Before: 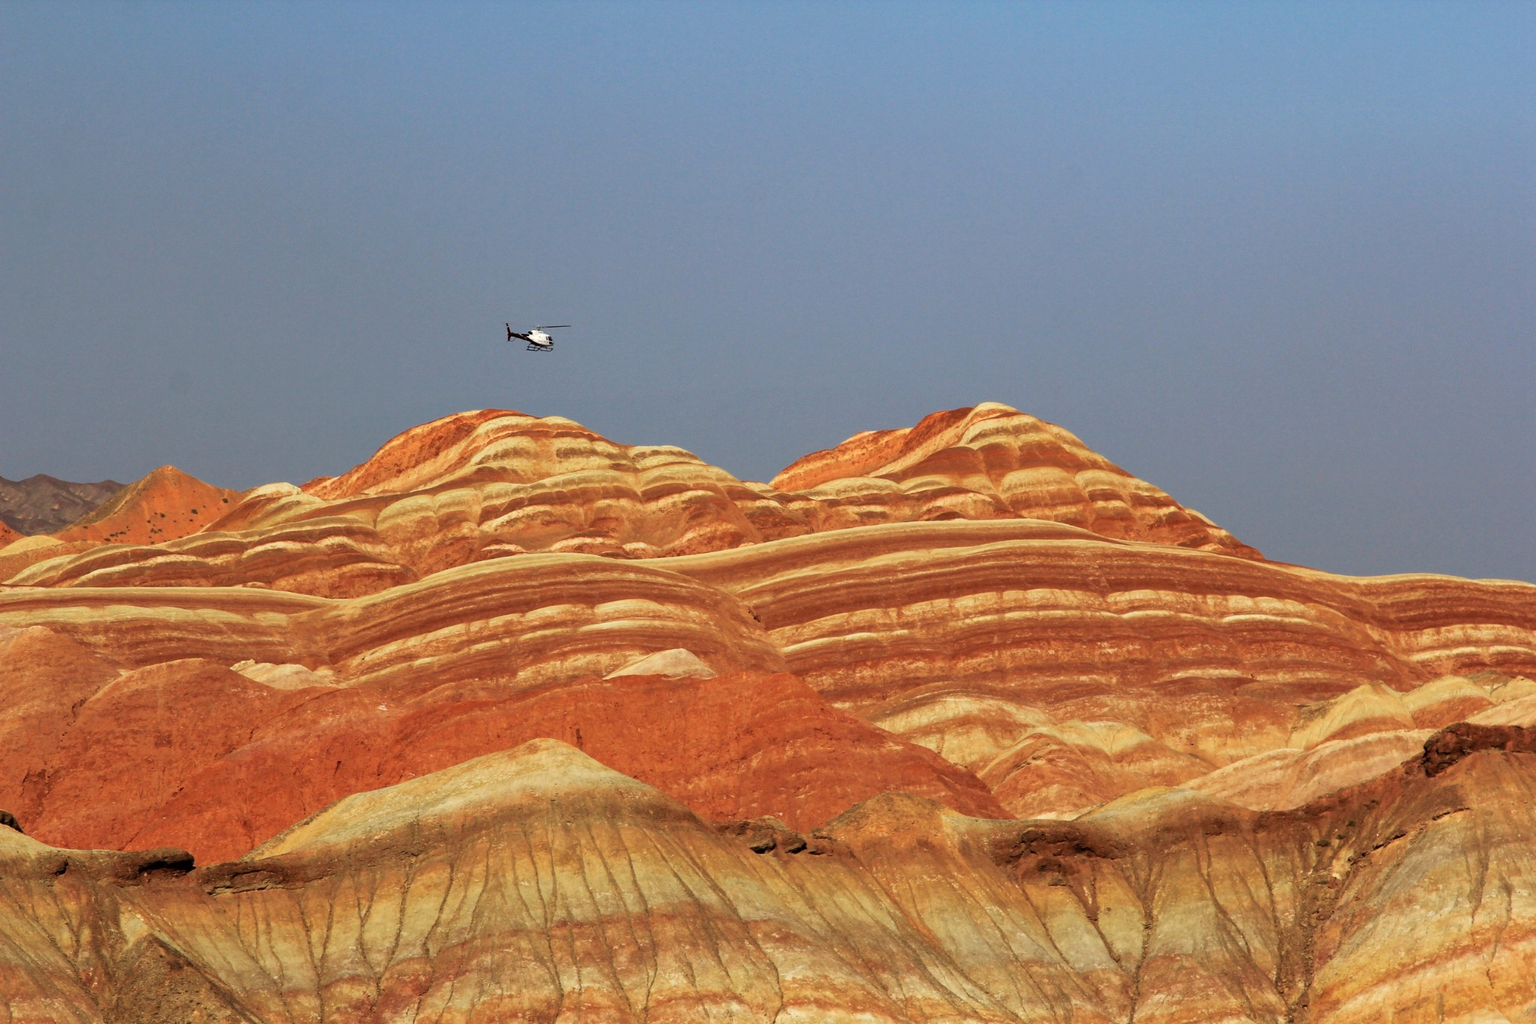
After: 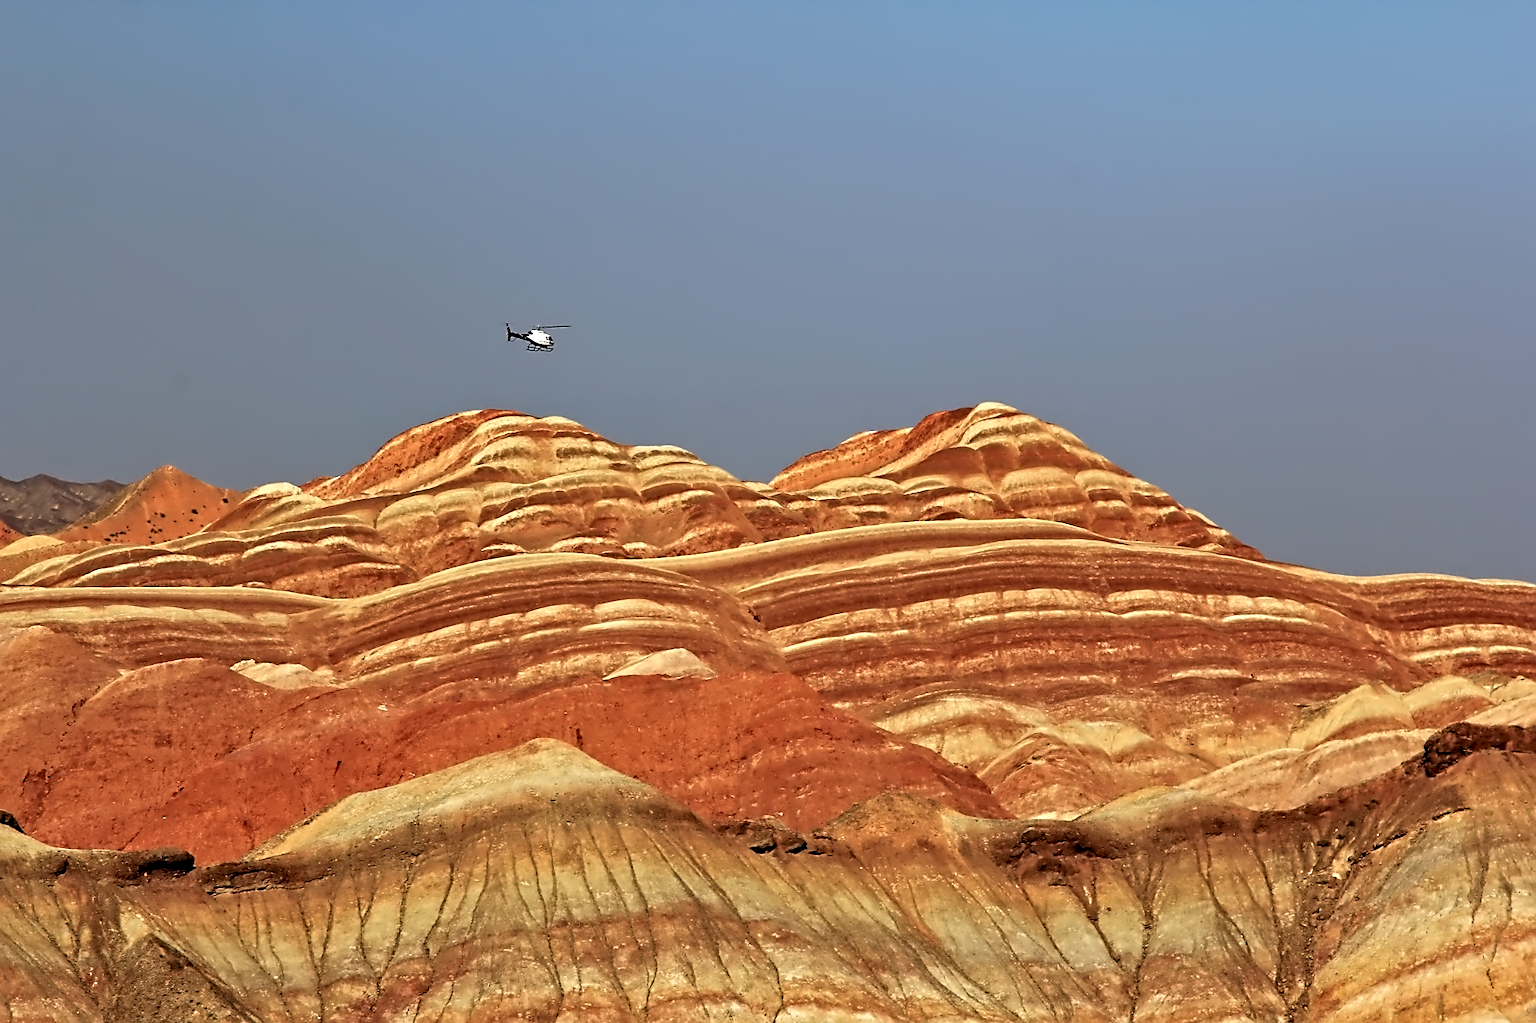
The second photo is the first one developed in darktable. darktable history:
contrast equalizer: y [[0.5, 0.542, 0.583, 0.625, 0.667, 0.708], [0.5 ×6], [0.5 ×6], [0, 0.033, 0.067, 0.1, 0.133, 0.167], [0, 0.05, 0.1, 0.15, 0.2, 0.25]]
sharpen: on, module defaults
